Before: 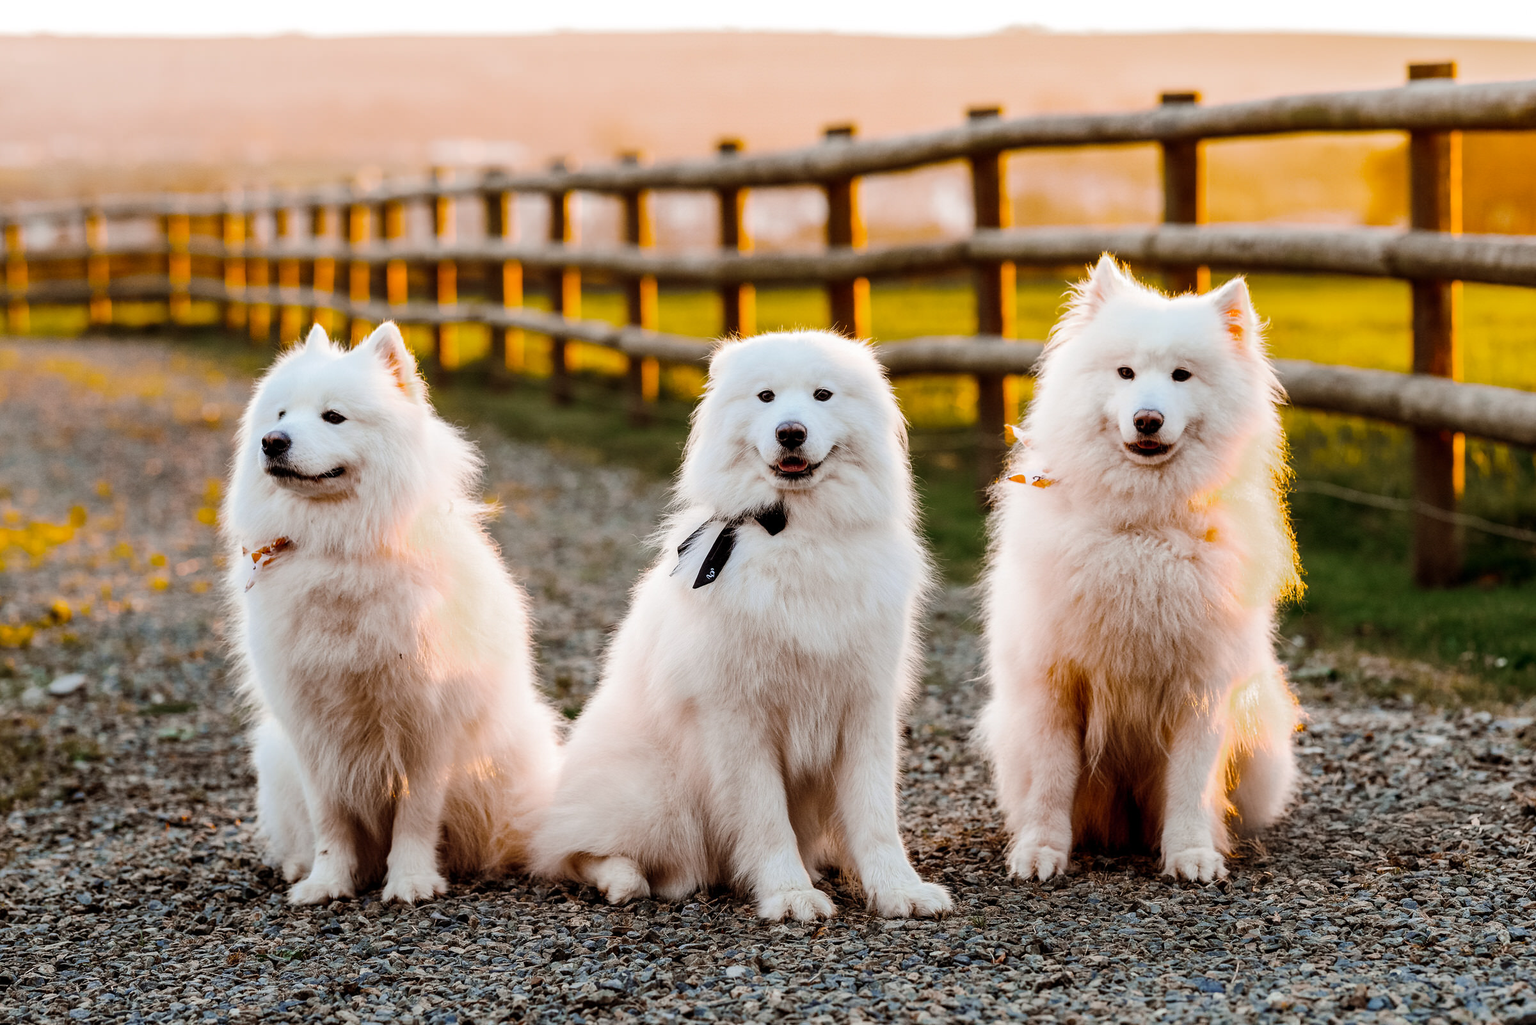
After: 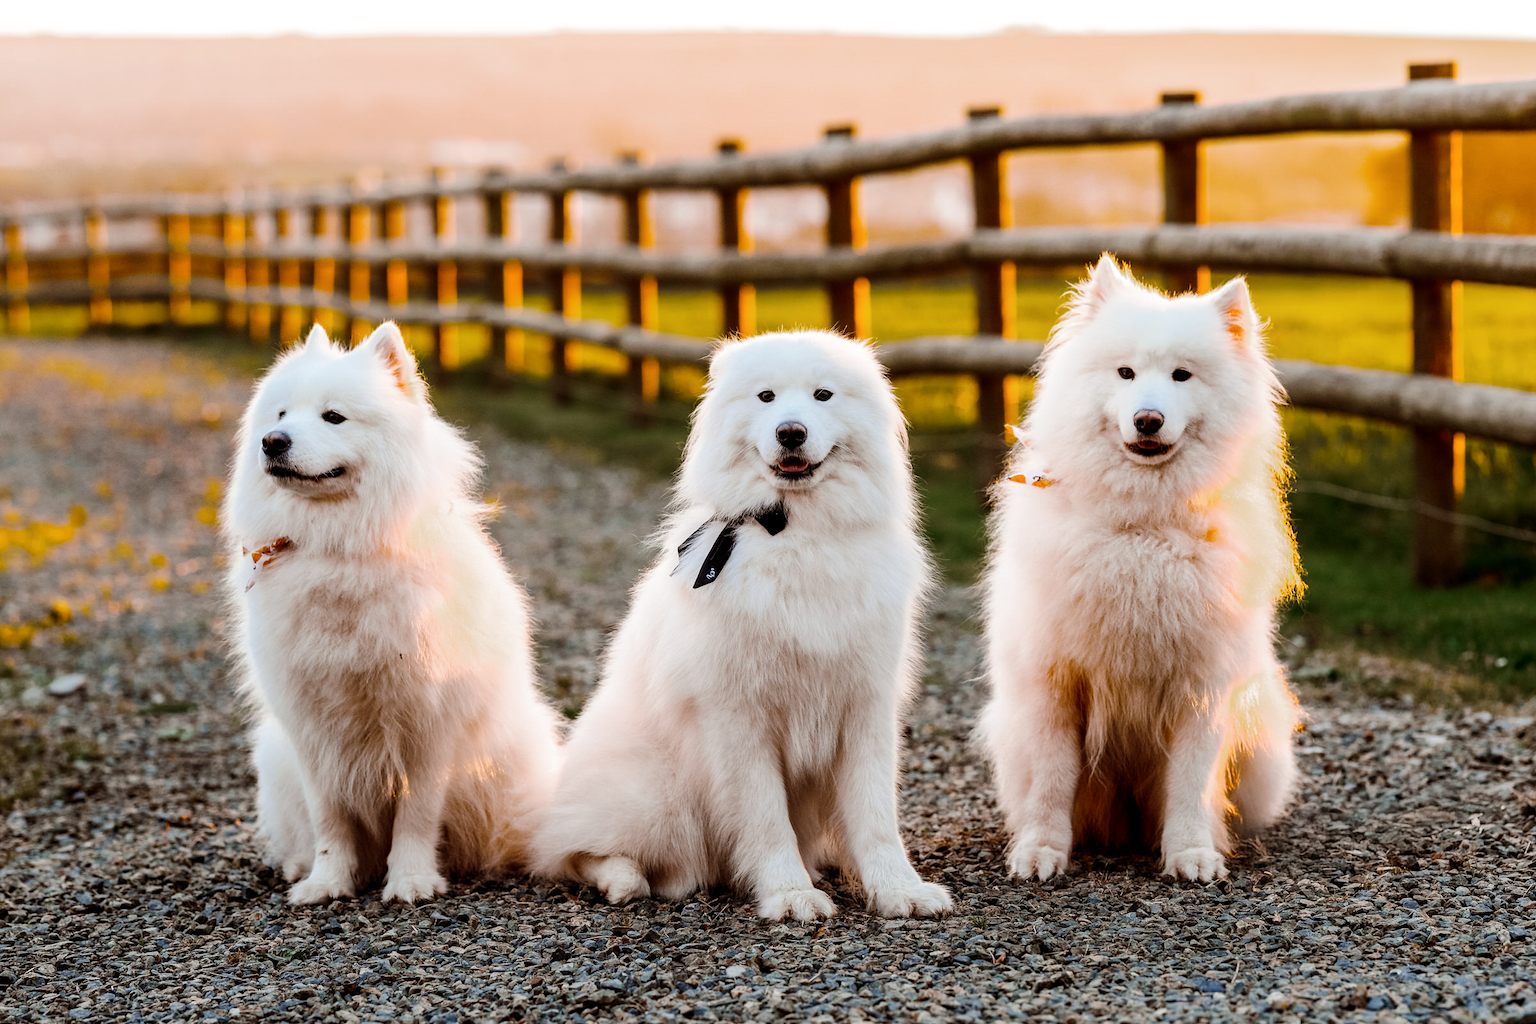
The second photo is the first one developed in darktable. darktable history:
shadows and highlights: shadows -30, highlights 30
